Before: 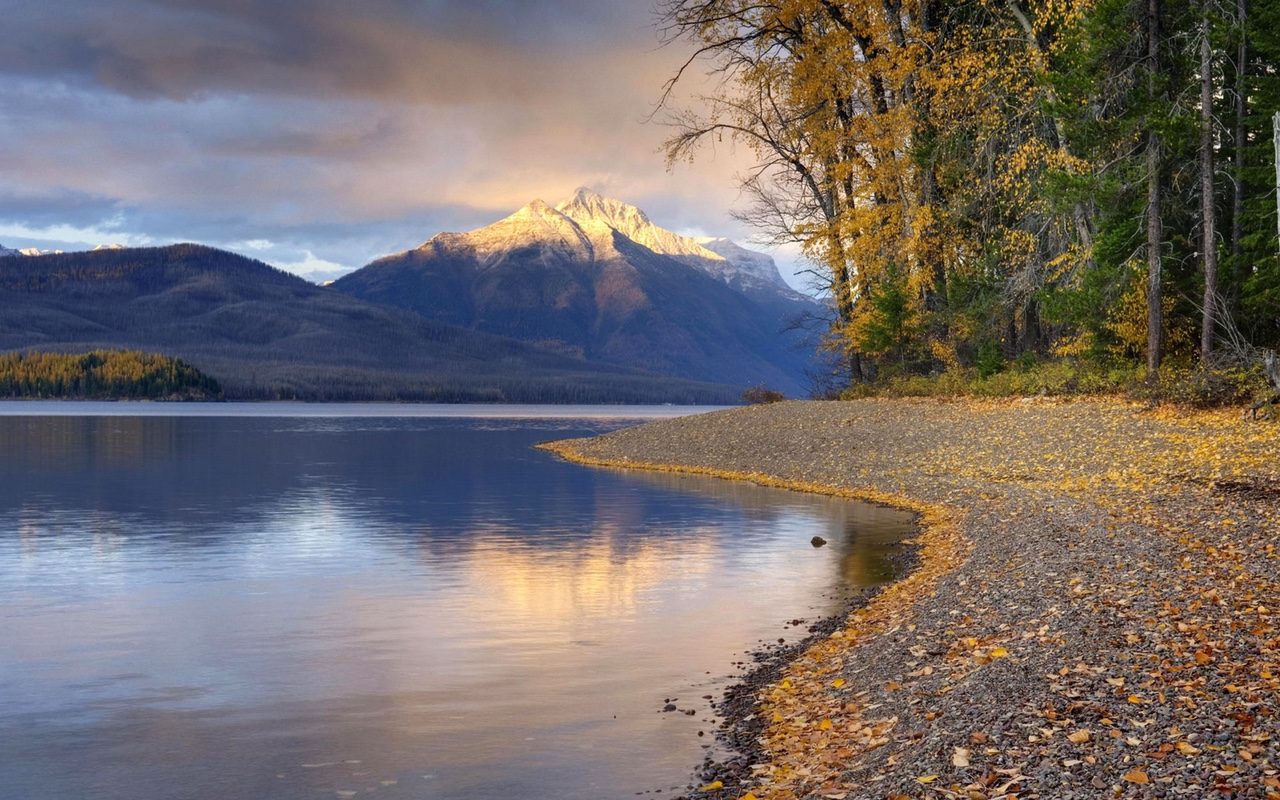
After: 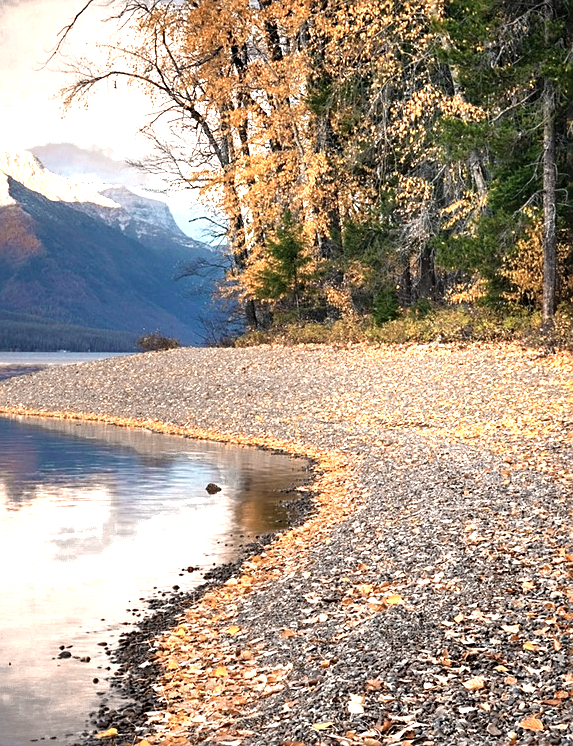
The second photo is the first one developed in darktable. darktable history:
crop: left 47.291%, top 6.677%, right 7.917%
sharpen: on, module defaults
color zones: curves: ch0 [(0.018, 0.548) (0.197, 0.654) (0.425, 0.447) (0.605, 0.658) (0.732, 0.579)]; ch1 [(0.105, 0.531) (0.224, 0.531) (0.386, 0.39) (0.618, 0.456) (0.732, 0.456) (0.956, 0.421)]; ch2 [(0.039, 0.583) (0.215, 0.465) (0.399, 0.544) (0.465, 0.548) (0.614, 0.447) (0.724, 0.43) (0.882, 0.623) (0.956, 0.632)], process mode strong
tone equalizer: edges refinement/feathering 500, mask exposure compensation -1.57 EV, preserve details no
